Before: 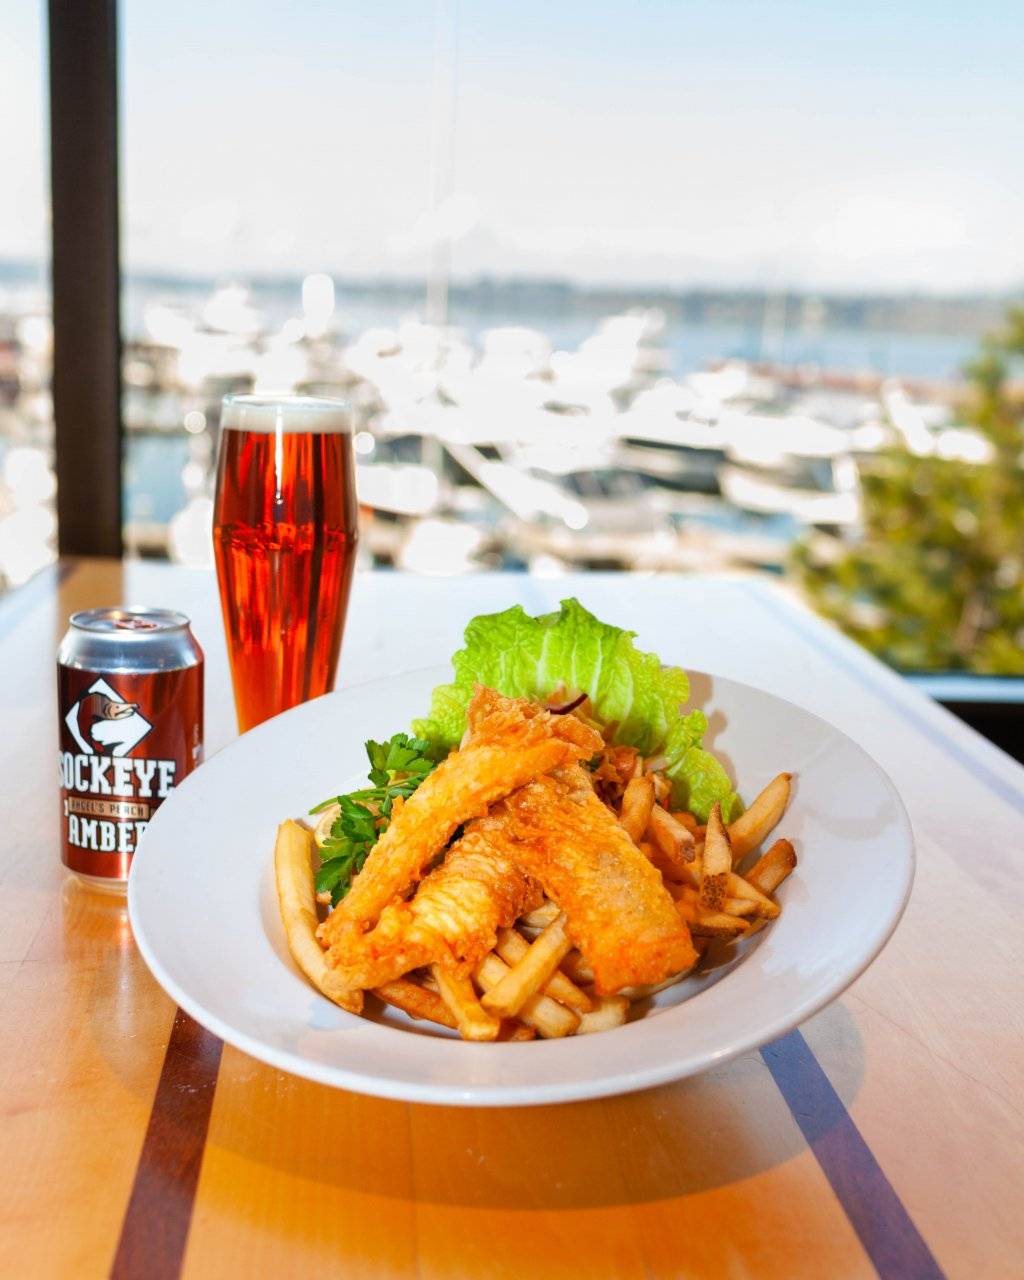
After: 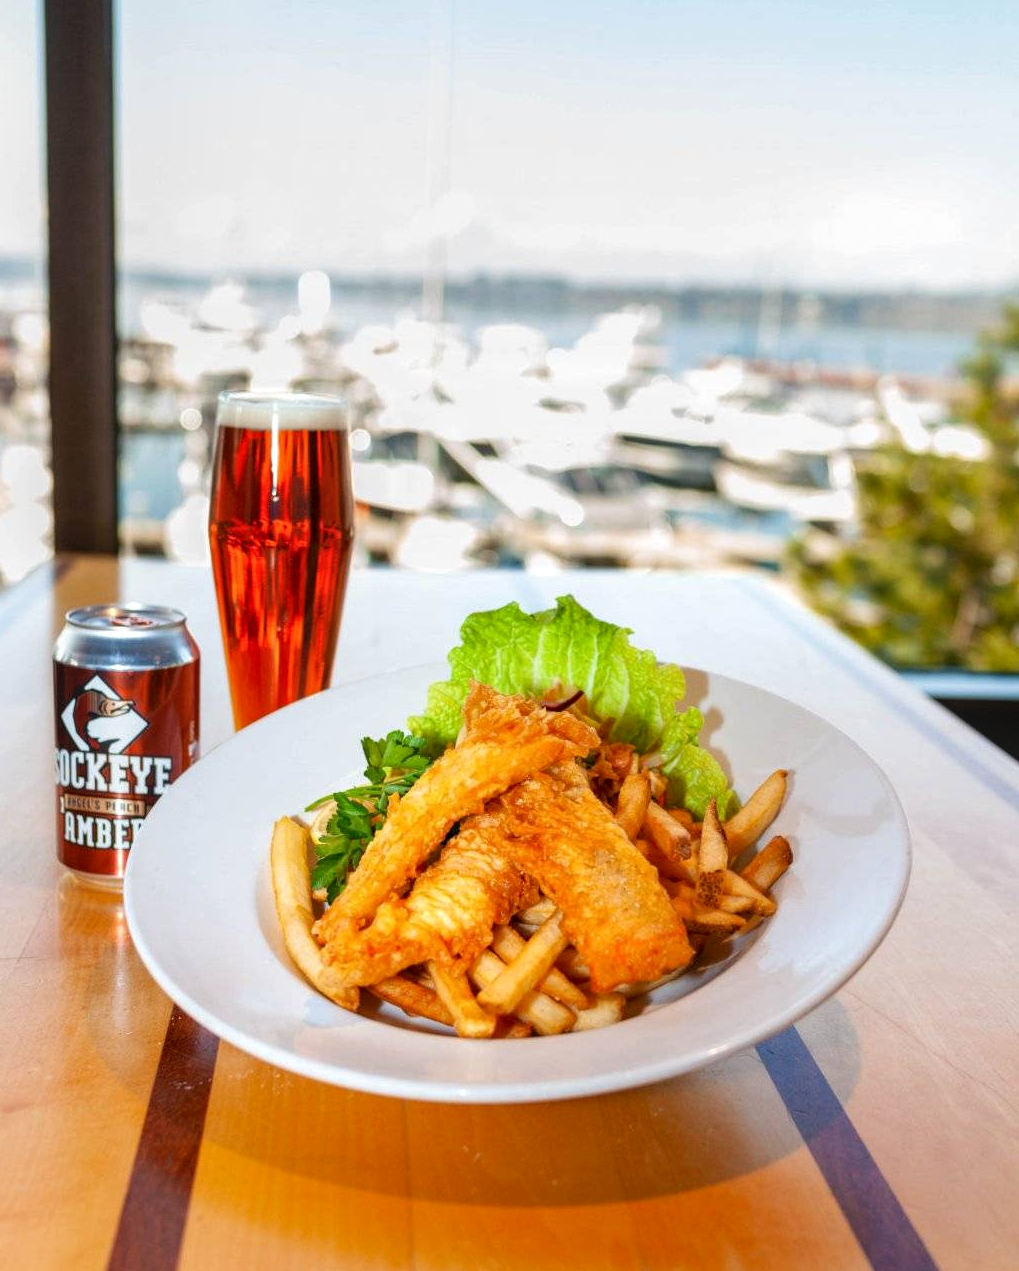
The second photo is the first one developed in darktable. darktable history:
crop and rotate: left 0.461%, top 0.274%, bottom 0.364%
local contrast: on, module defaults
